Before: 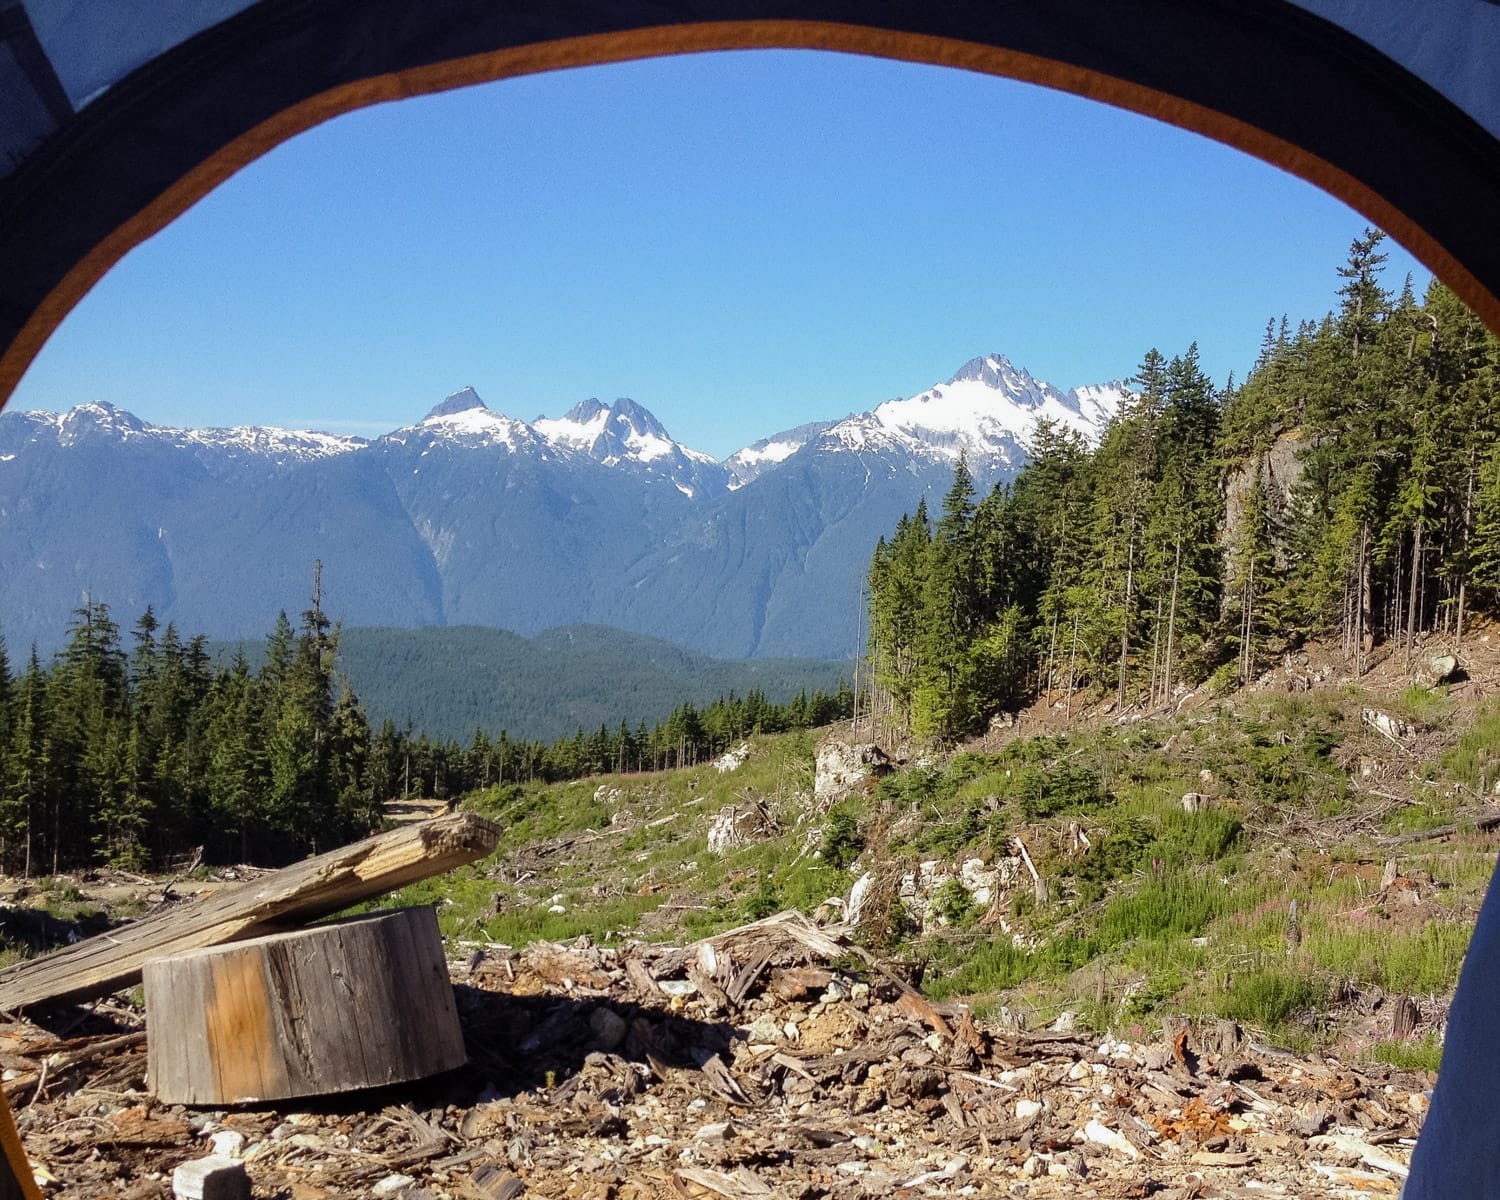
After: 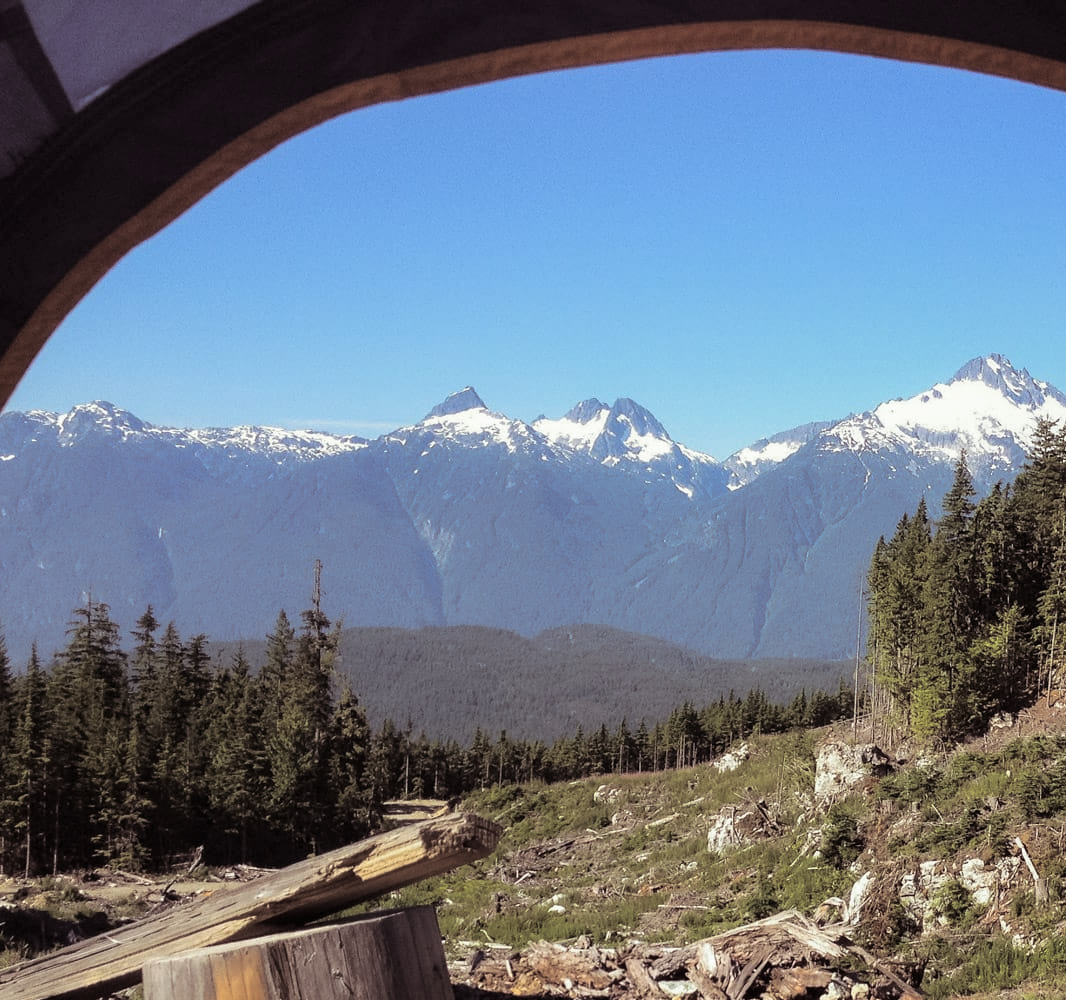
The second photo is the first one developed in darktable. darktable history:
split-toning: shadows › saturation 0.2
crop: right 28.885%, bottom 16.626%
